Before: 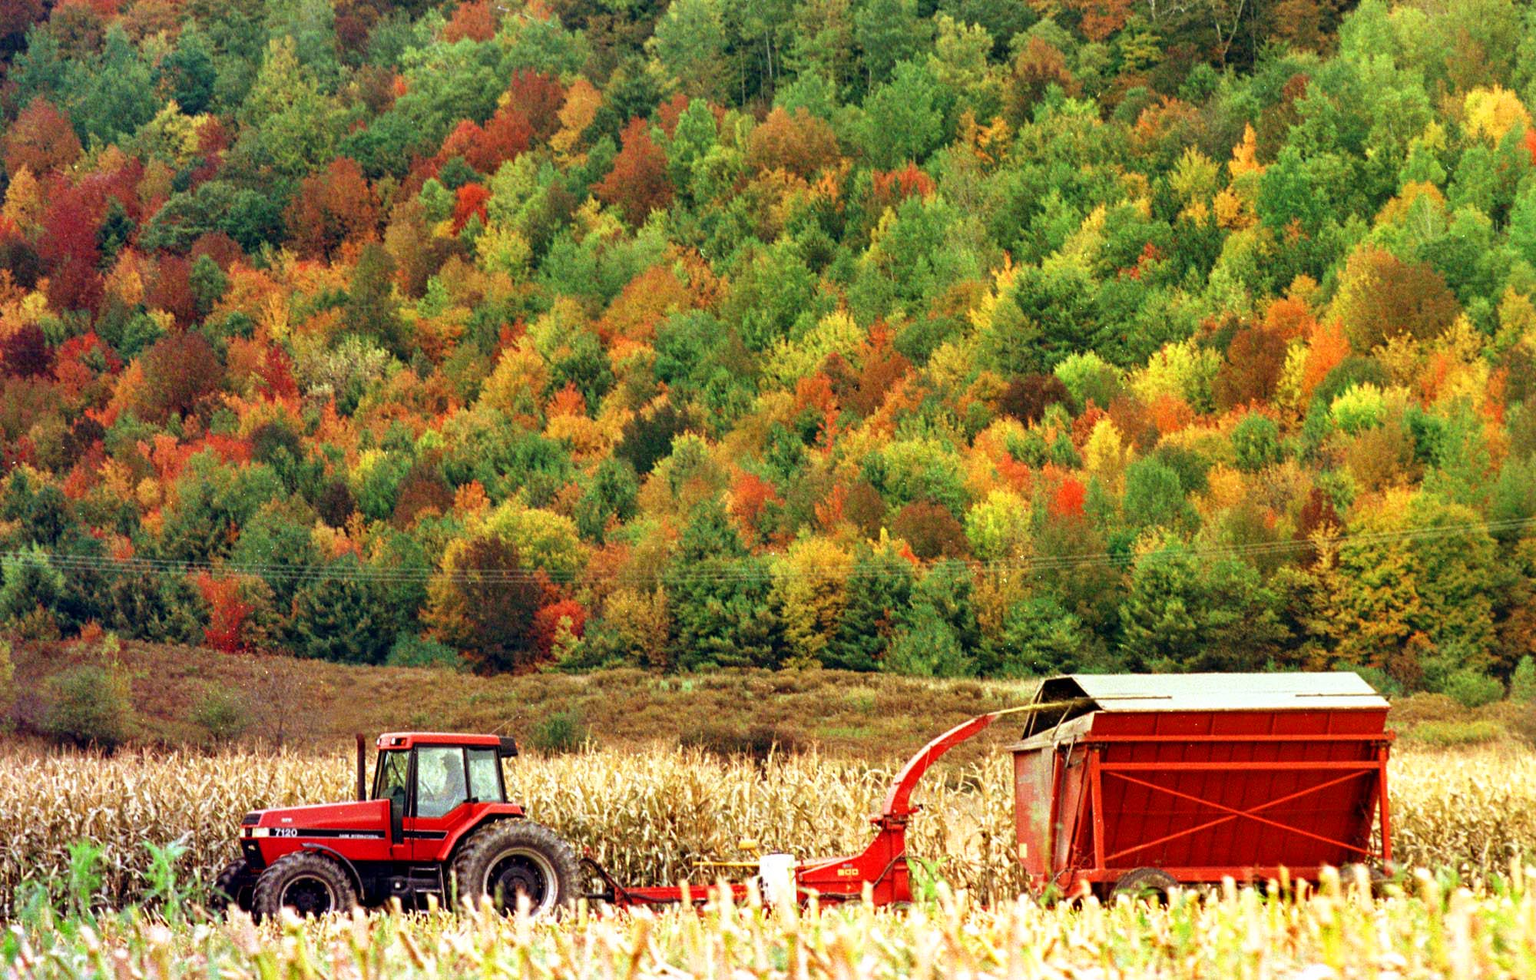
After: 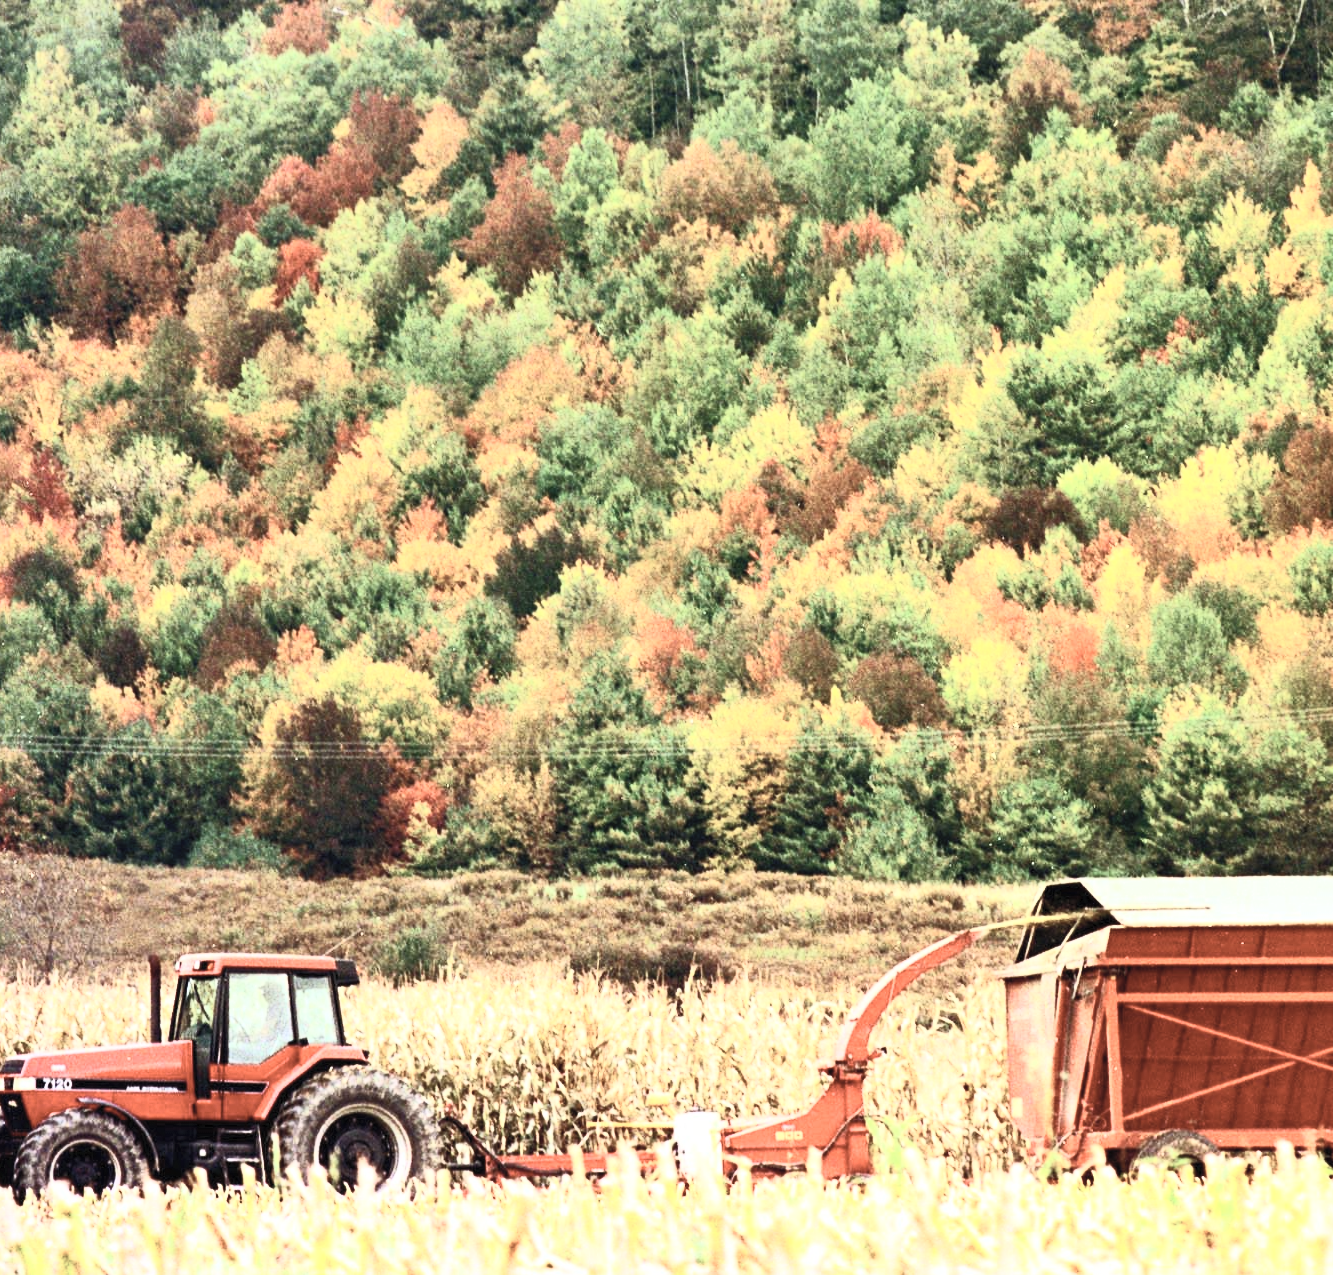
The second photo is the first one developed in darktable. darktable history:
exposure: compensate highlight preservation false
crop and rotate: left 15.754%, right 17.579%
contrast brightness saturation: contrast 0.57, brightness 0.57, saturation -0.34
